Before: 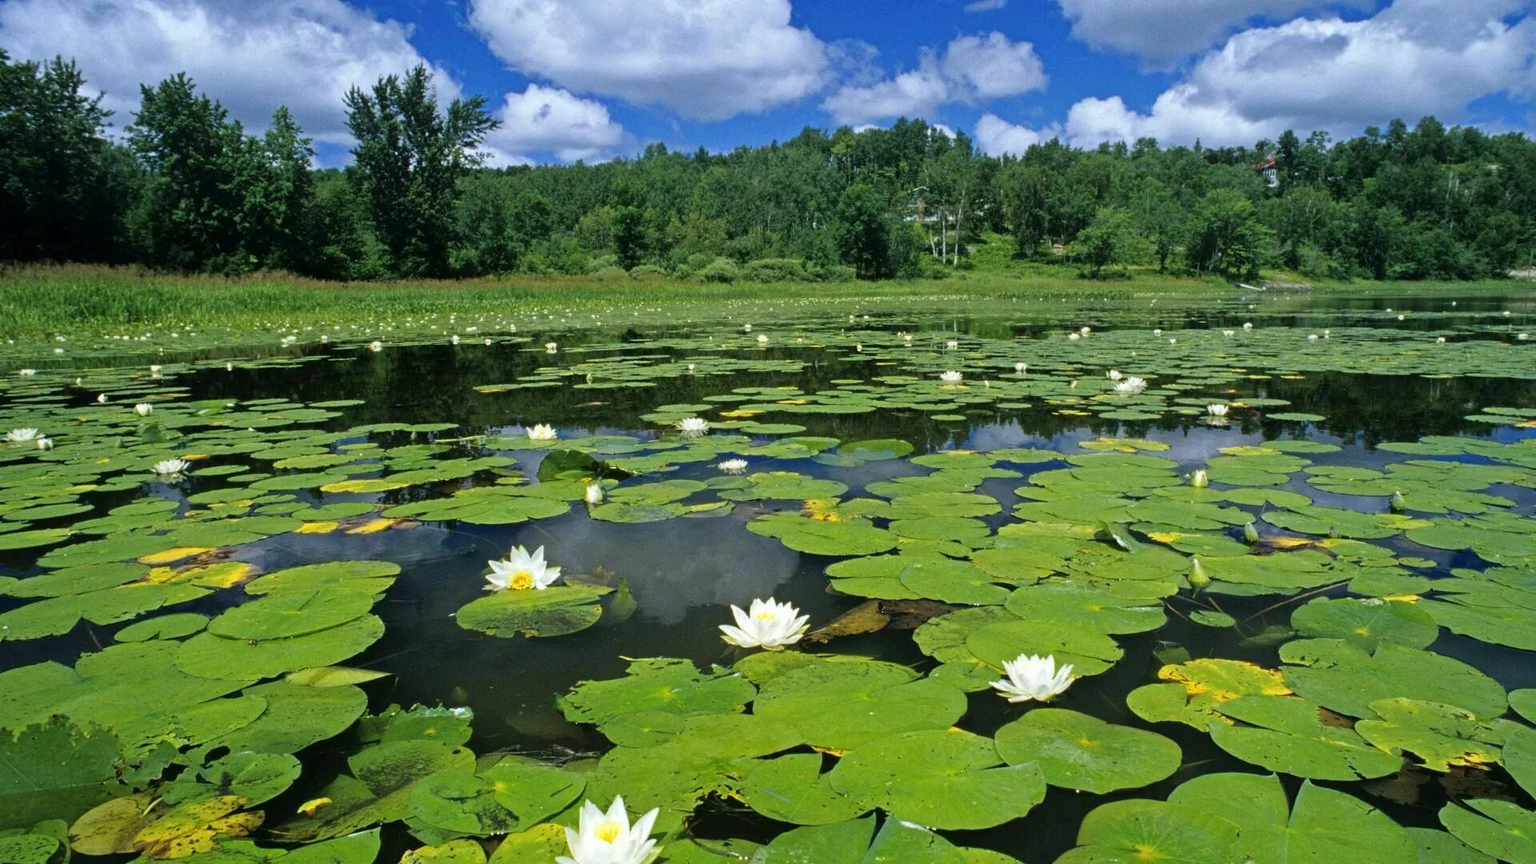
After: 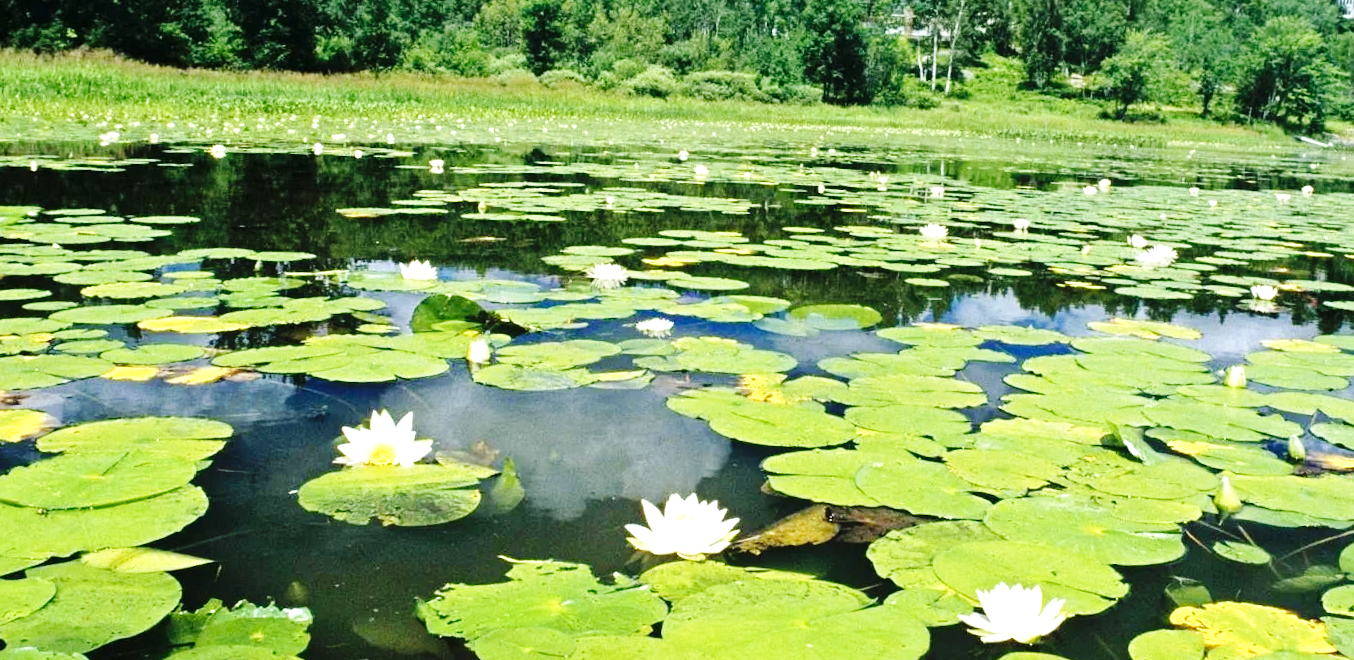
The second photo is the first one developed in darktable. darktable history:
contrast brightness saturation: saturation -0.1
crop and rotate: angle -3.37°, left 9.79%, top 20.73%, right 12.42%, bottom 11.82%
base curve: curves: ch0 [(0, 0) (0.036, 0.025) (0.121, 0.166) (0.206, 0.329) (0.605, 0.79) (1, 1)], preserve colors none
exposure: black level correction 0, exposure 1.015 EV, compensate exposure bias true, compensate highlight preservation false
